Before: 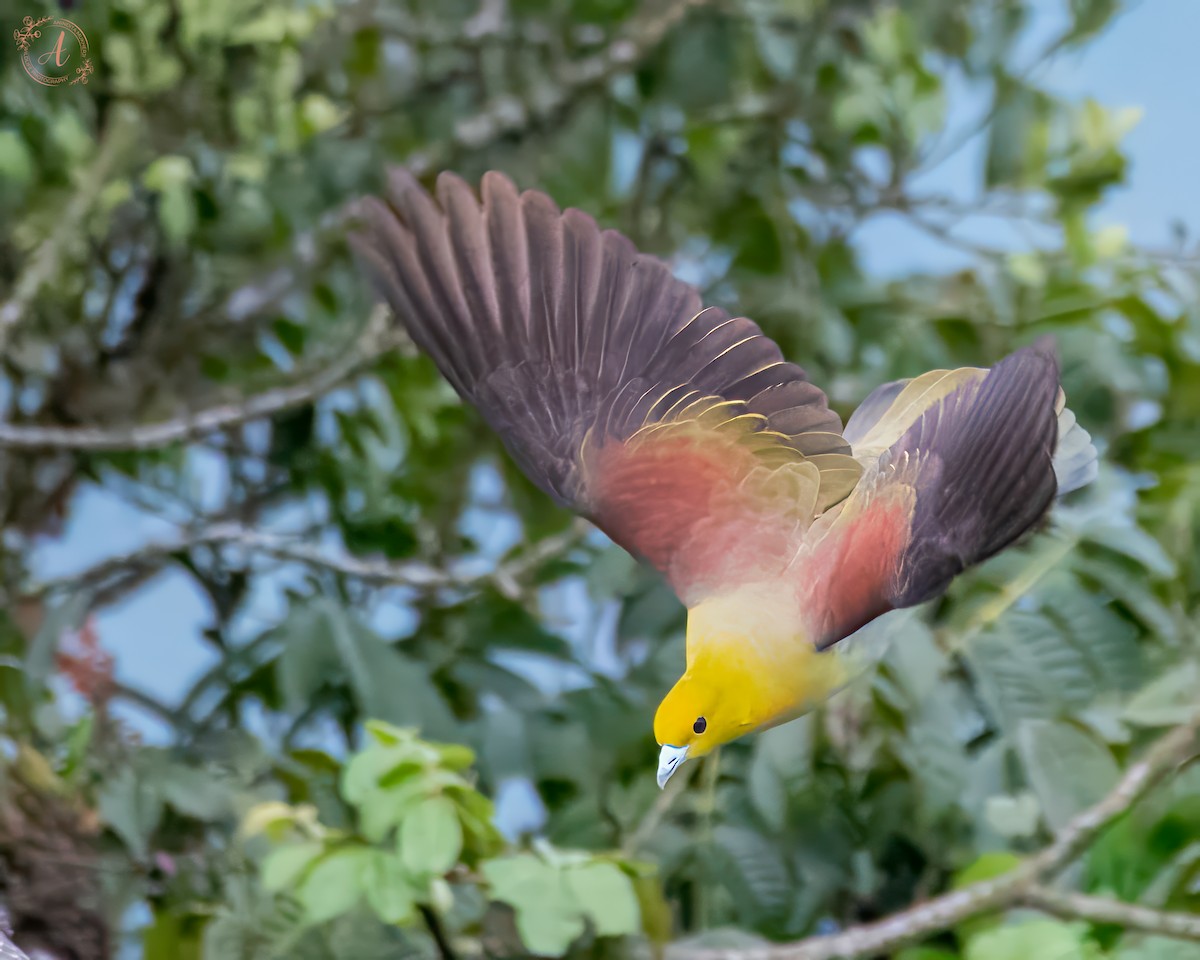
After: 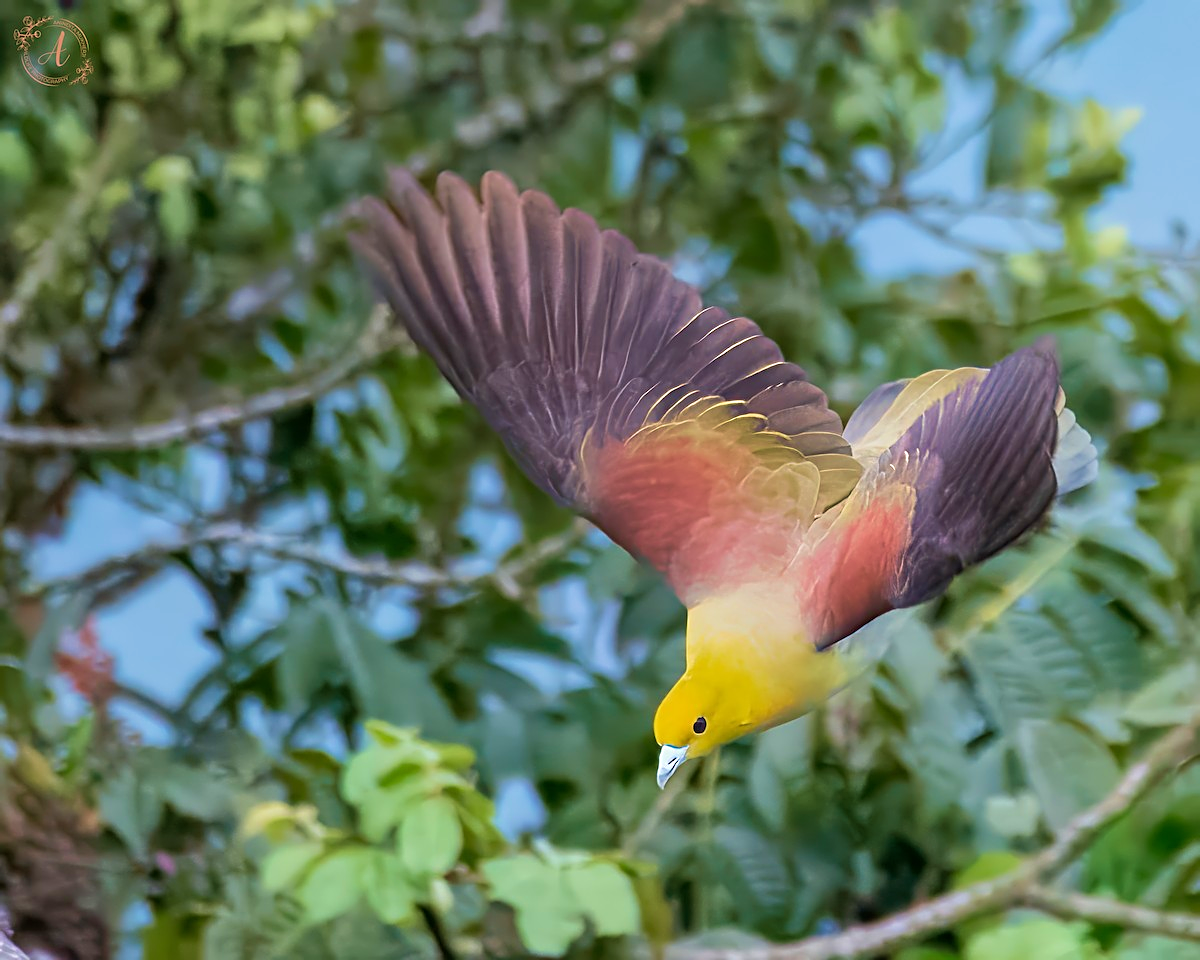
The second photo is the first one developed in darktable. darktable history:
velvia: strength 39.63%
color balance: mode lift, gamma, gain (sRGB)
sharpen: on, module defaults
